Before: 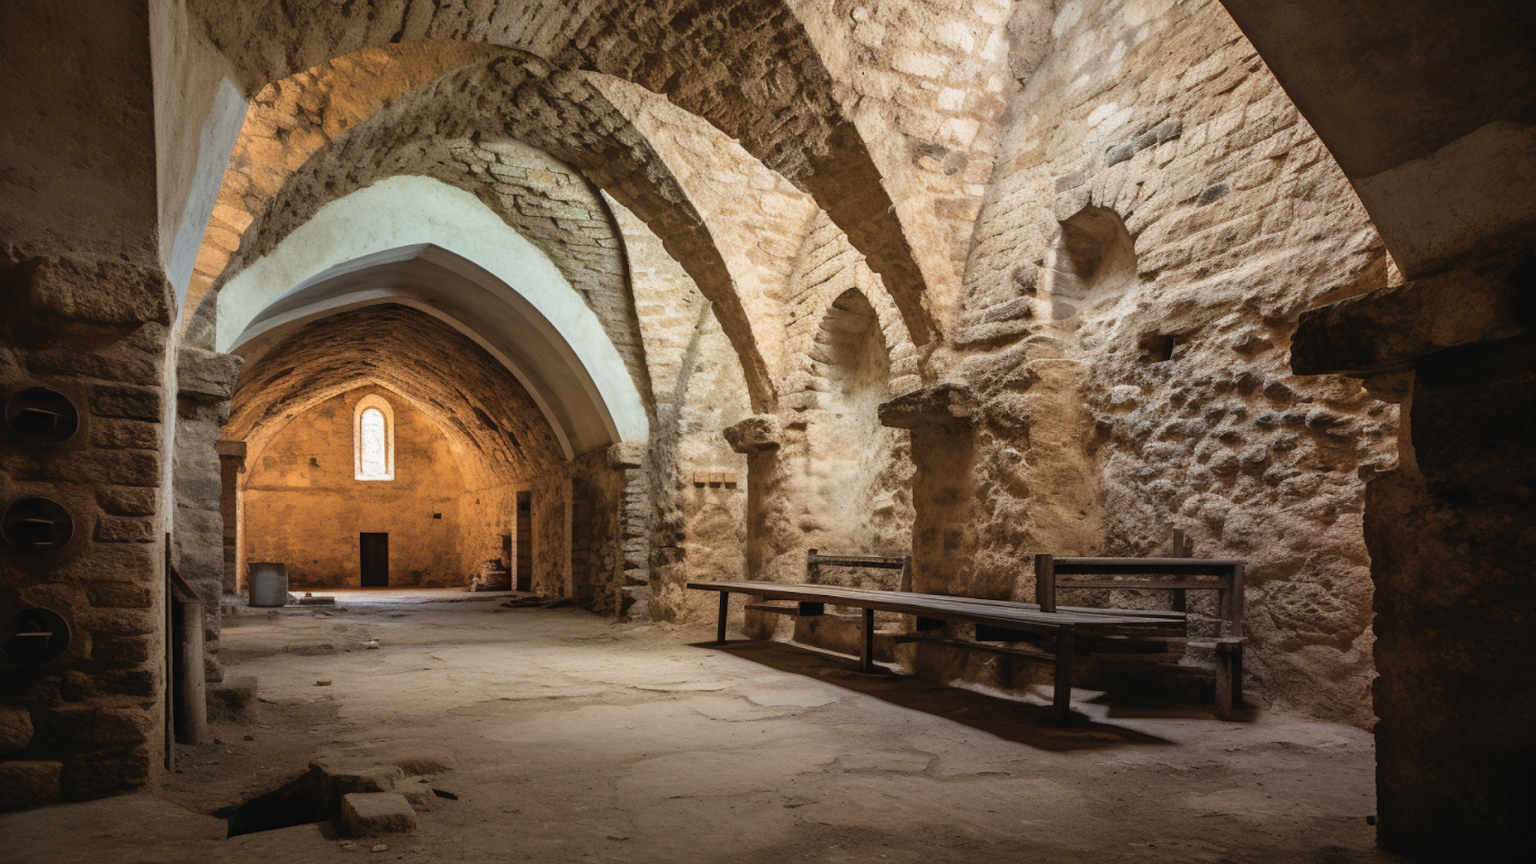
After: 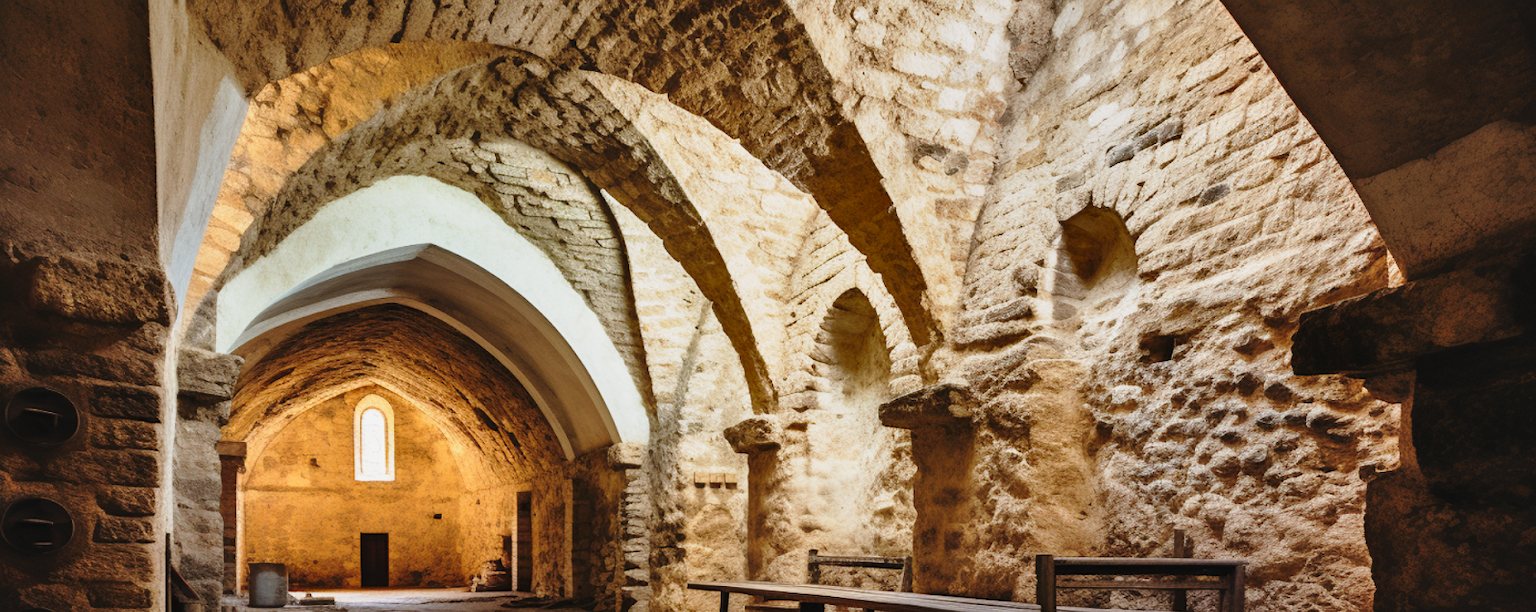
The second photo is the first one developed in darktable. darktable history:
shadows and highlights: white point adjustment -3.66, highlights -63.54, soften with gaussian
crop: right 0%, bottom 29.036%
base curve: curves: ch0 [(0, 0) (0.028, 0.03) (0.121, 0.232) (0.46, 0.748) (0.859, 0.968) (1, 1)], preserve colors none
